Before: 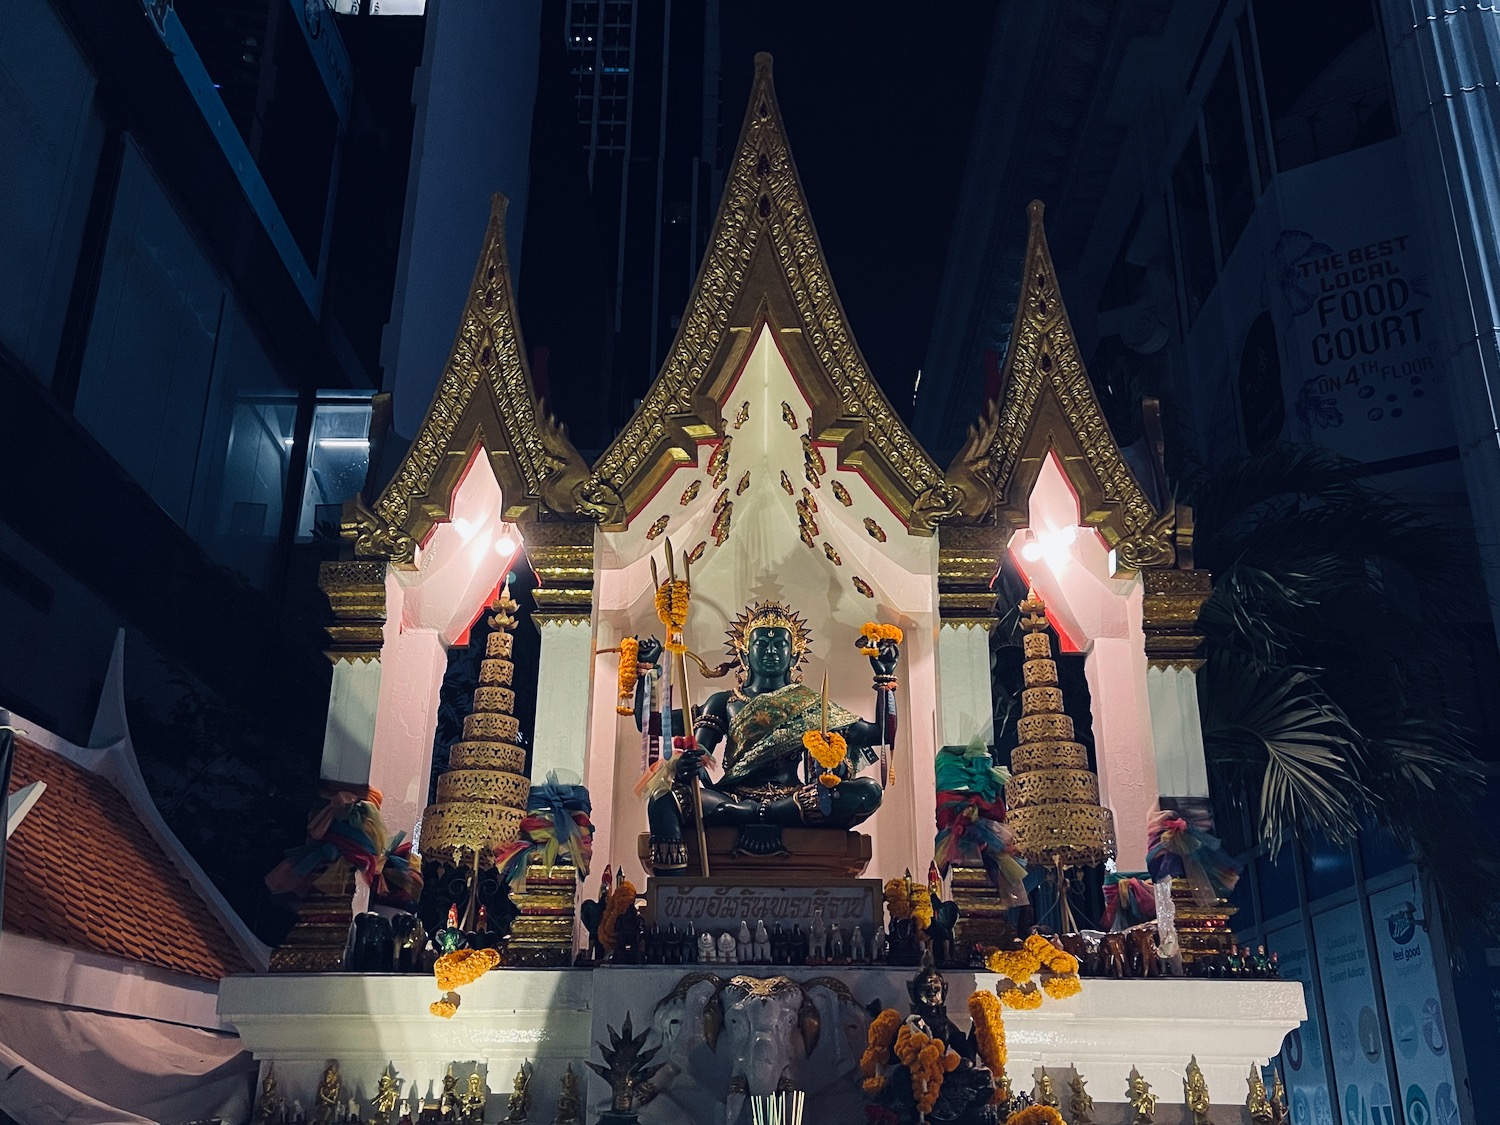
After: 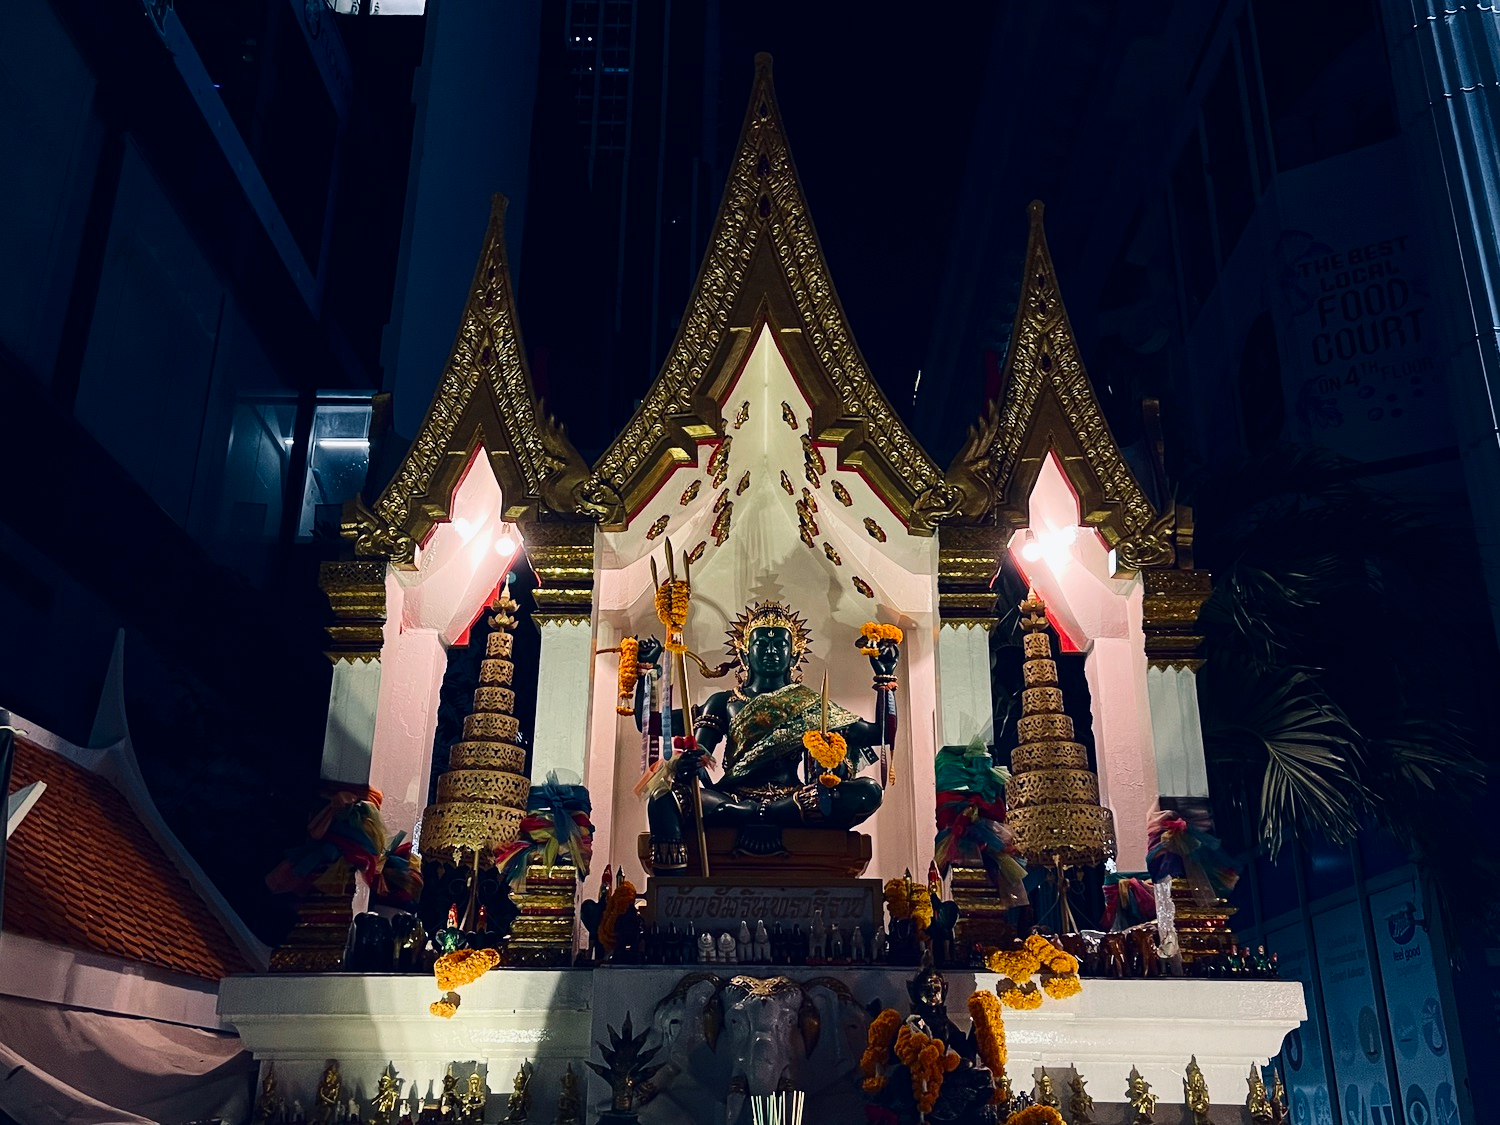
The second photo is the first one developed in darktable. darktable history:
contrast brightness saturation: contrast 0.202, brightness -0.108, saturation 0.102
